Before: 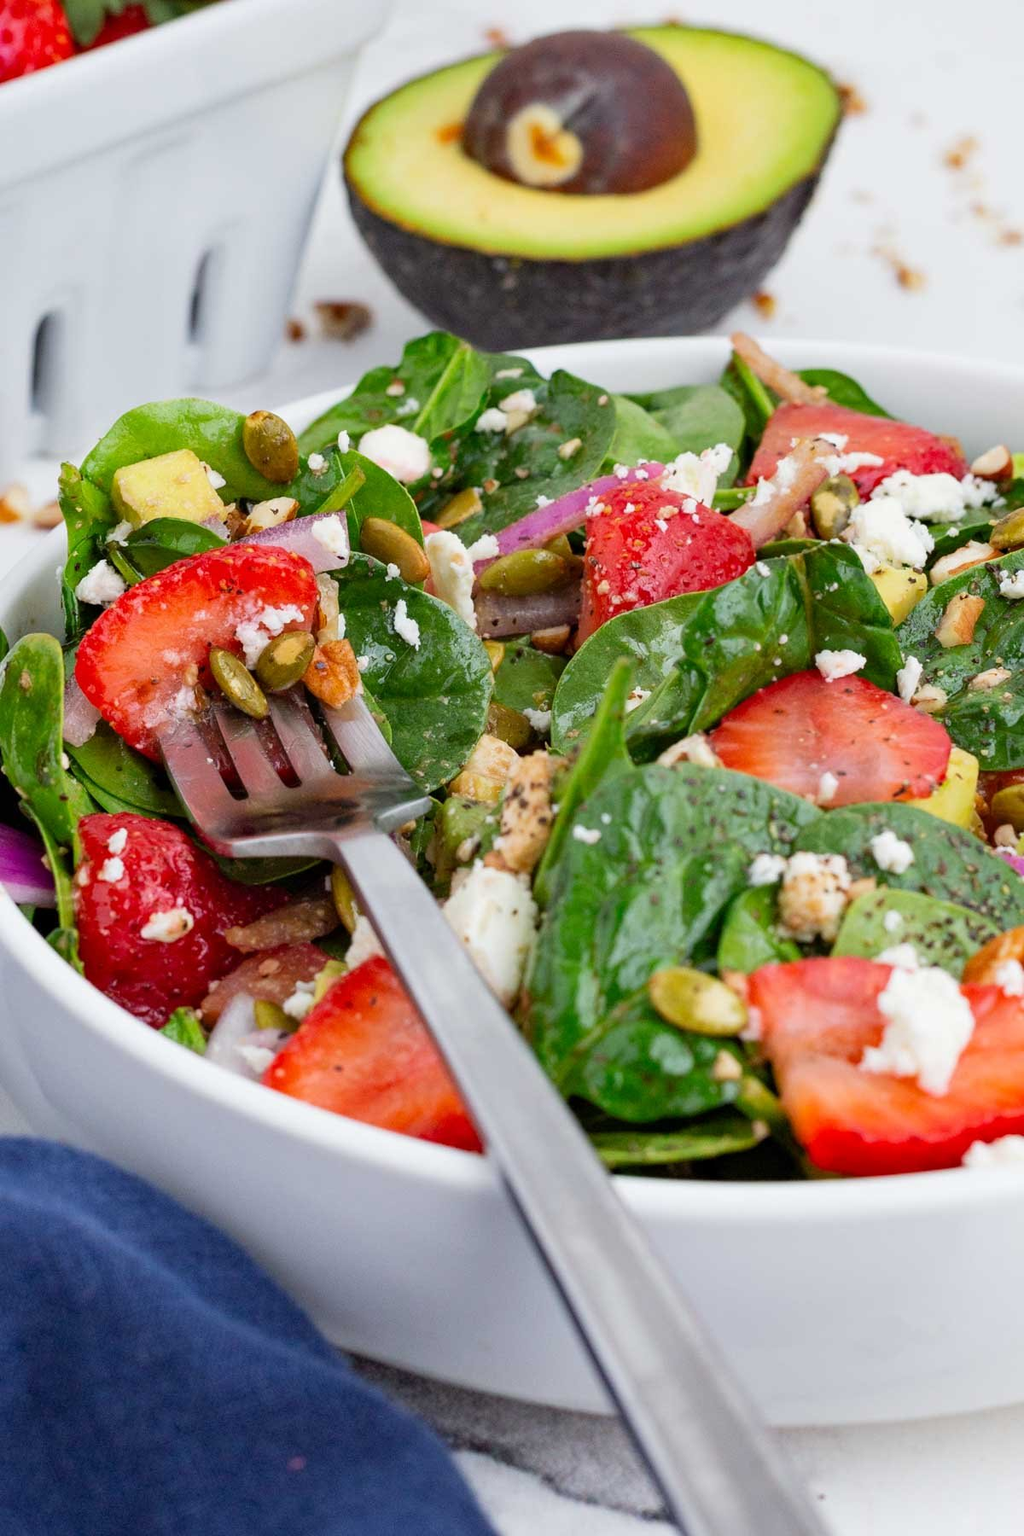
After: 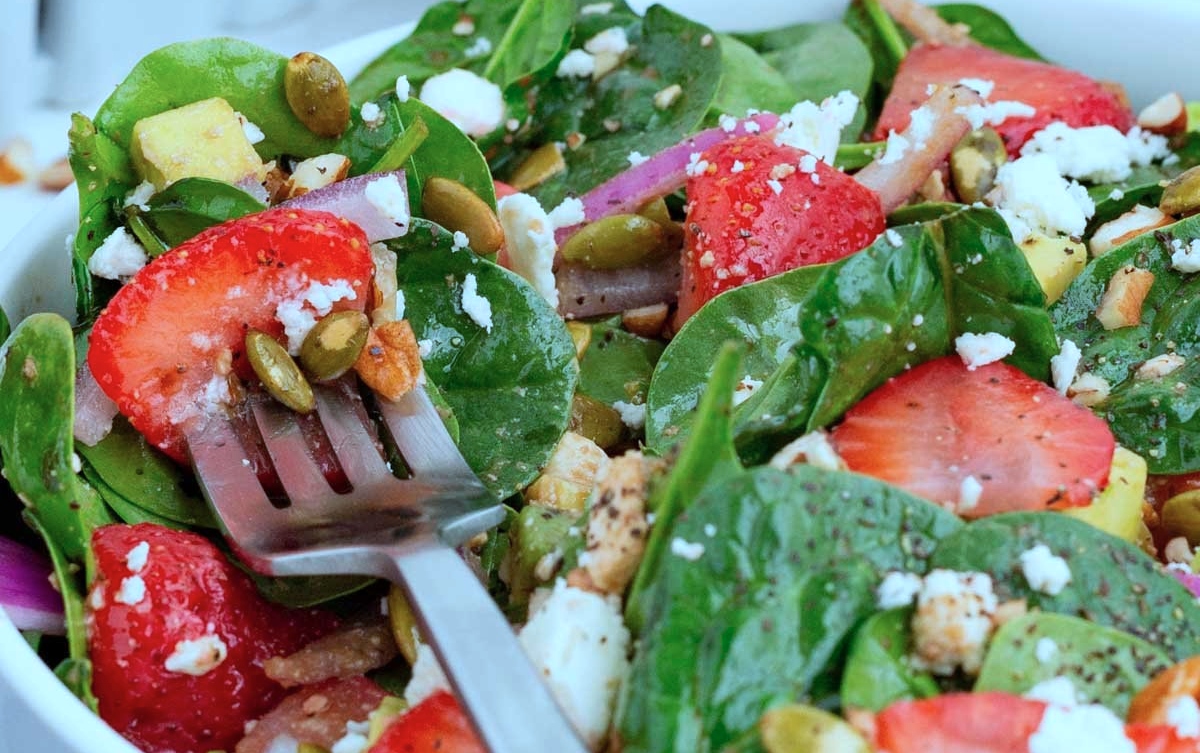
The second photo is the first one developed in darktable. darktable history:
color correction: highlights a* -10.69, highlights b* -19.19
crop and rotate: top 23.84%, bottom 34.294%
